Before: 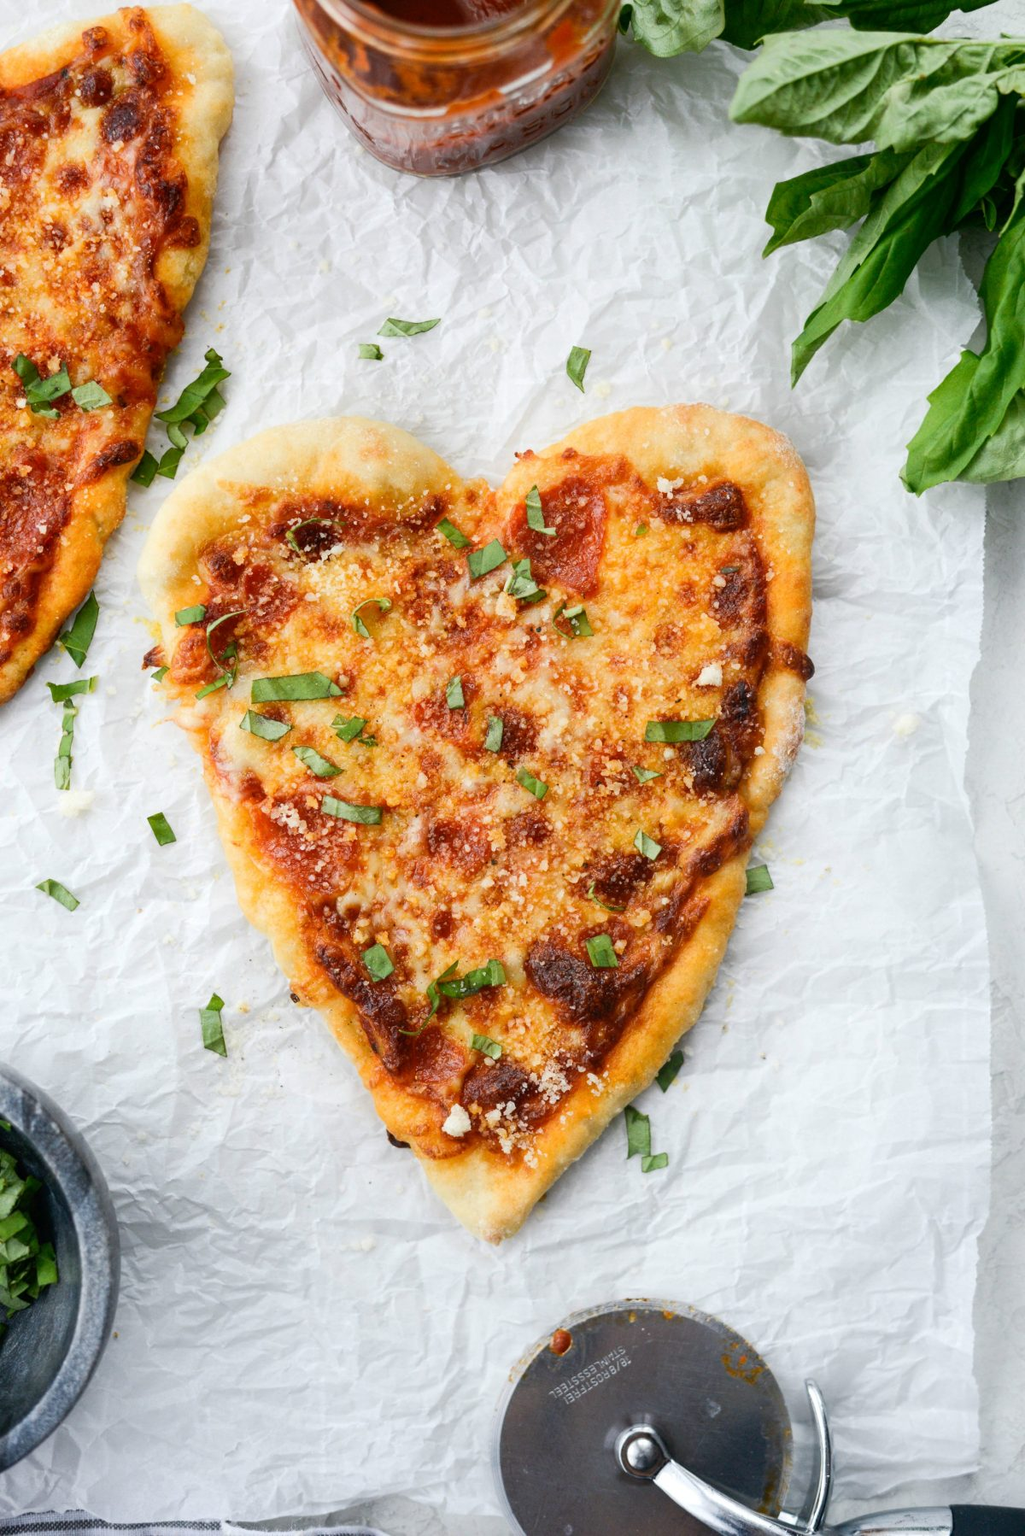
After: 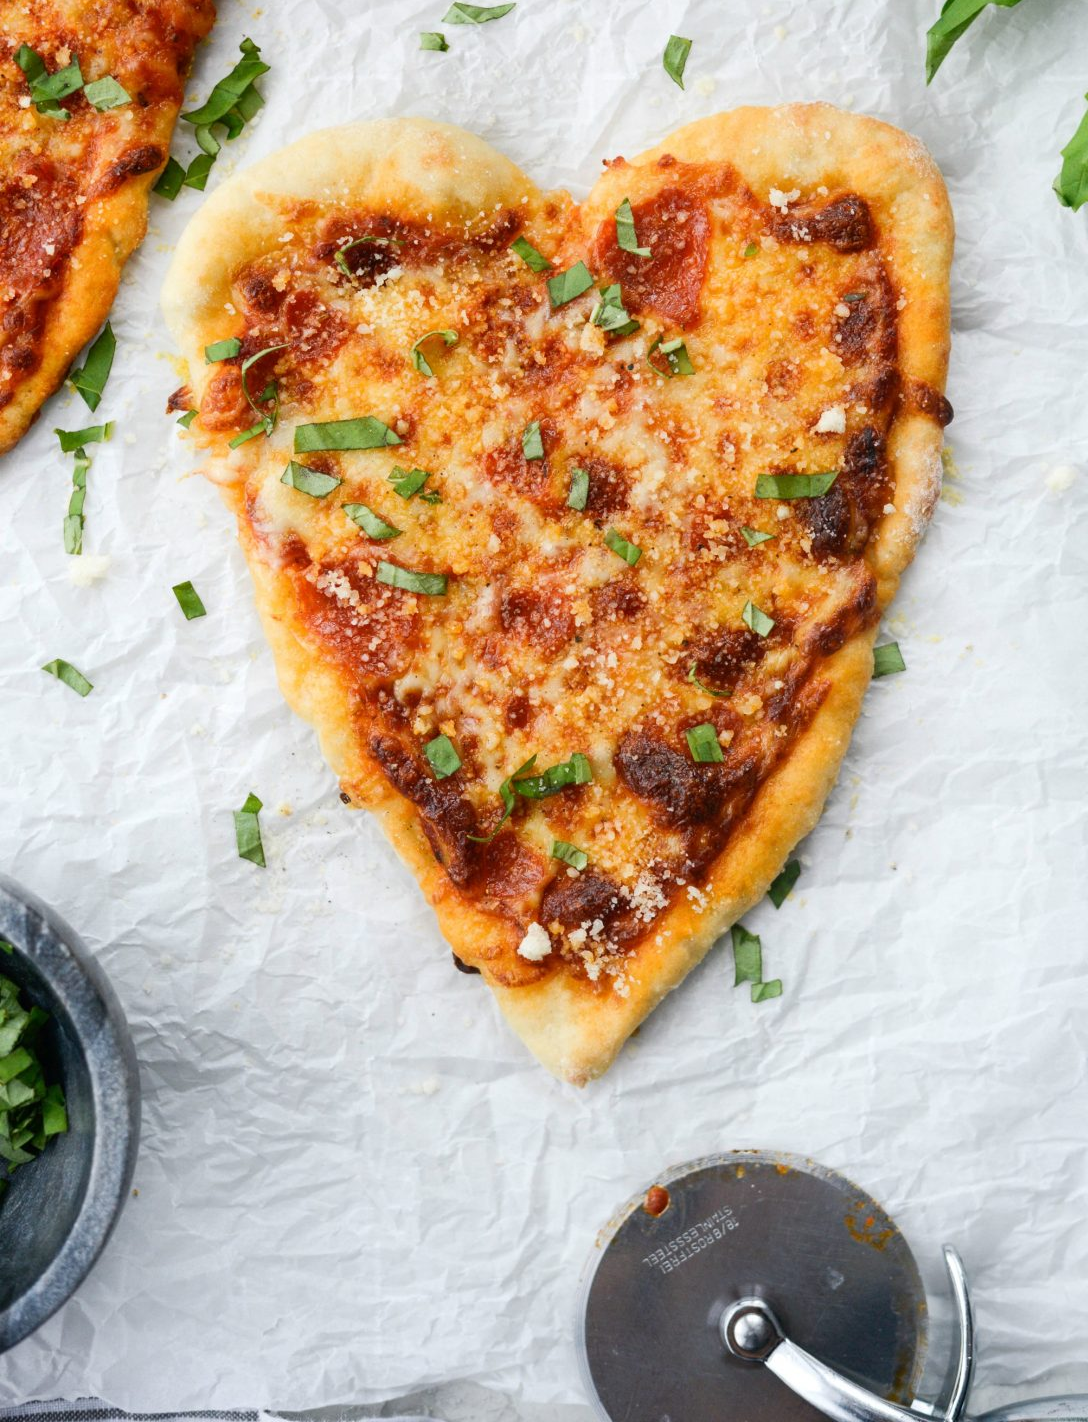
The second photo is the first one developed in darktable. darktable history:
crop: top 20.626%, right 9.322%, bottom 0.246%
